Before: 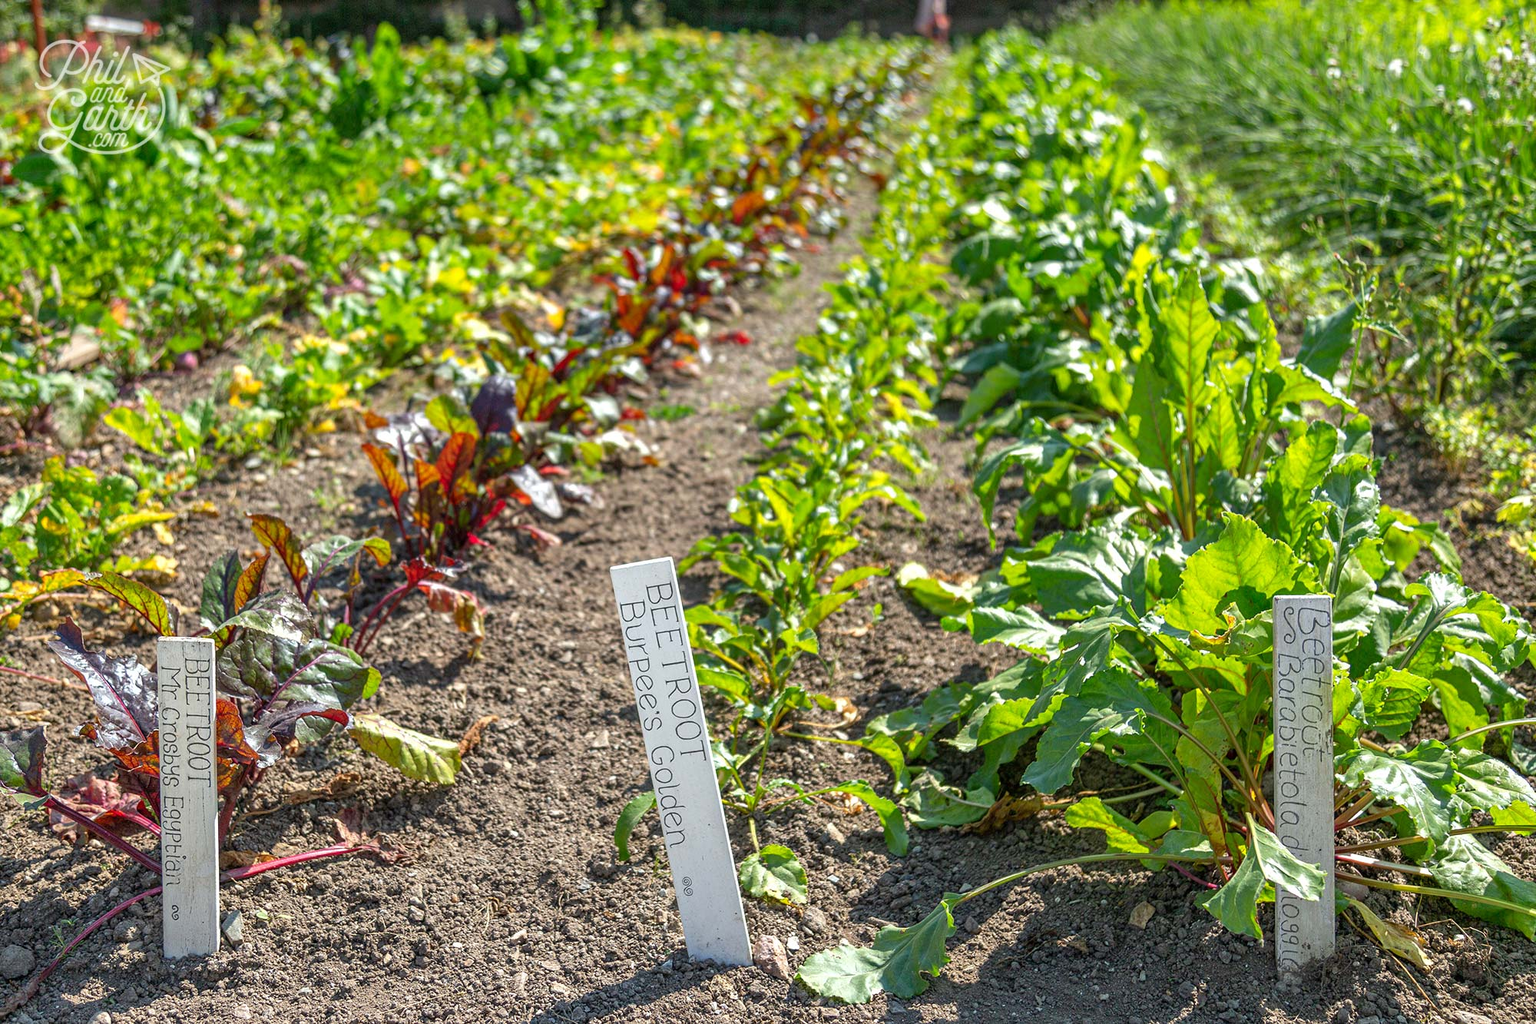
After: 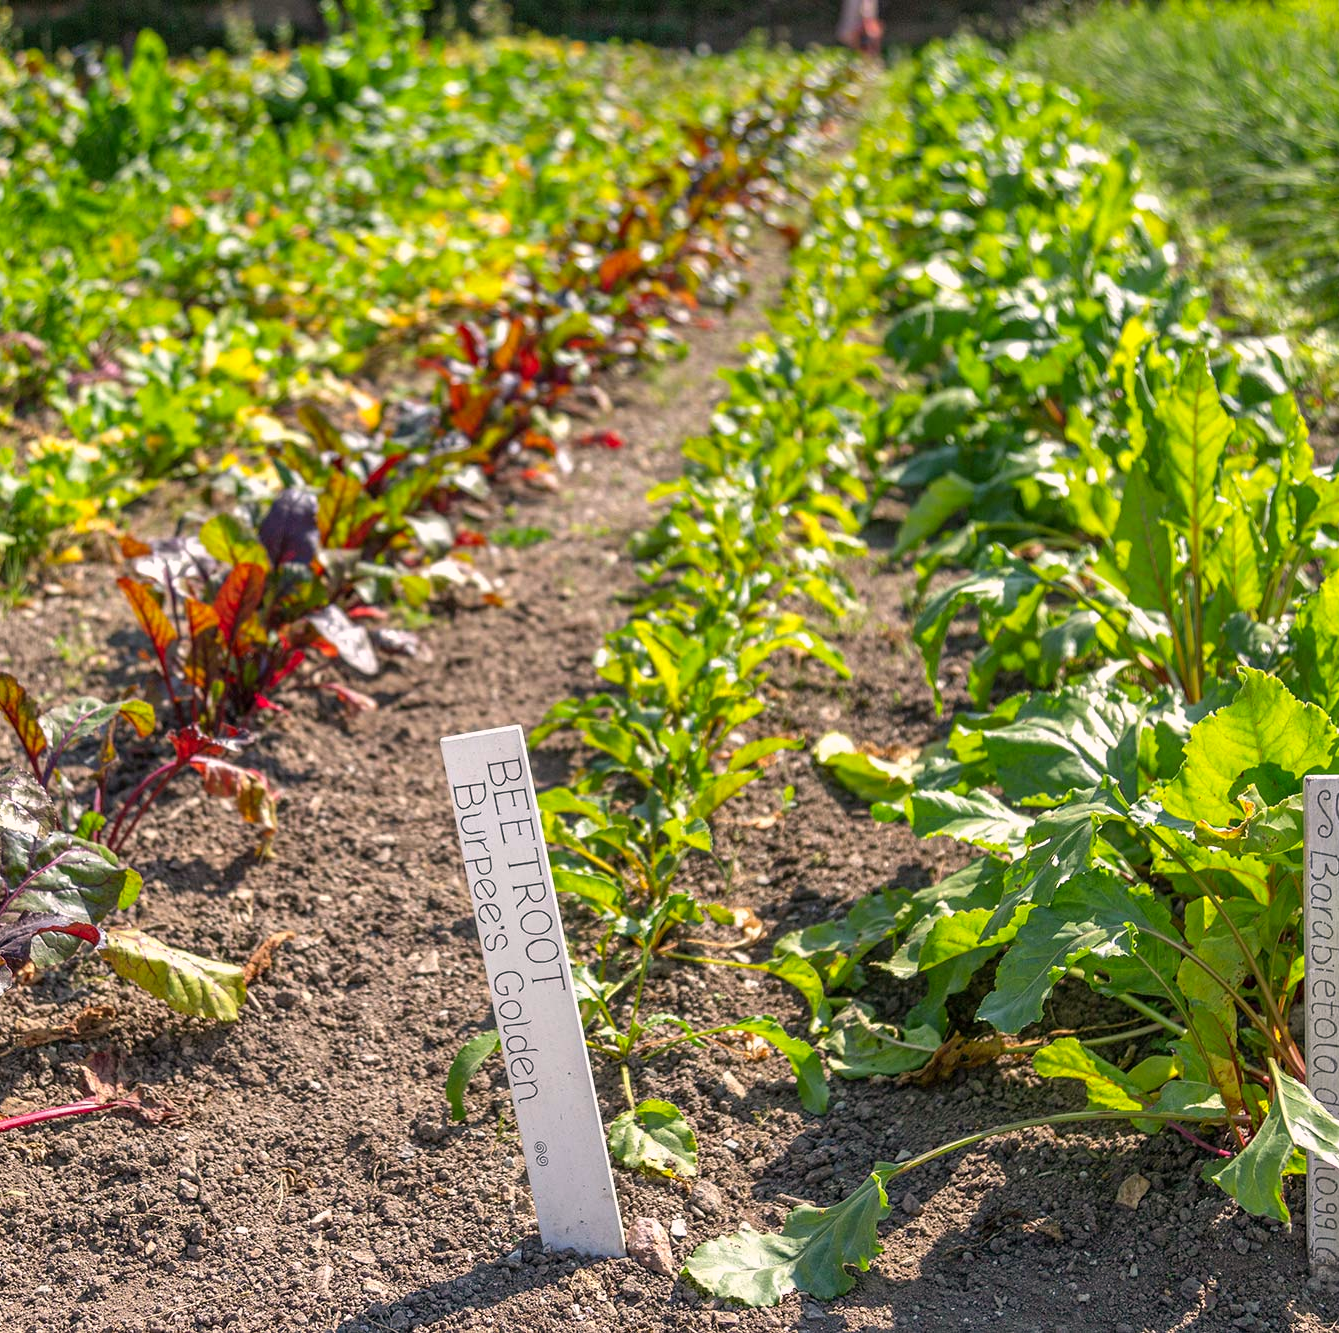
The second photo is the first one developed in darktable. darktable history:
crop and rotate: left 17.745%, right 15.3%
exposure: compensate exposure bias true, compensate highlight preservation false
color correction: highlights a* 7.99, highlights b* 4.05
